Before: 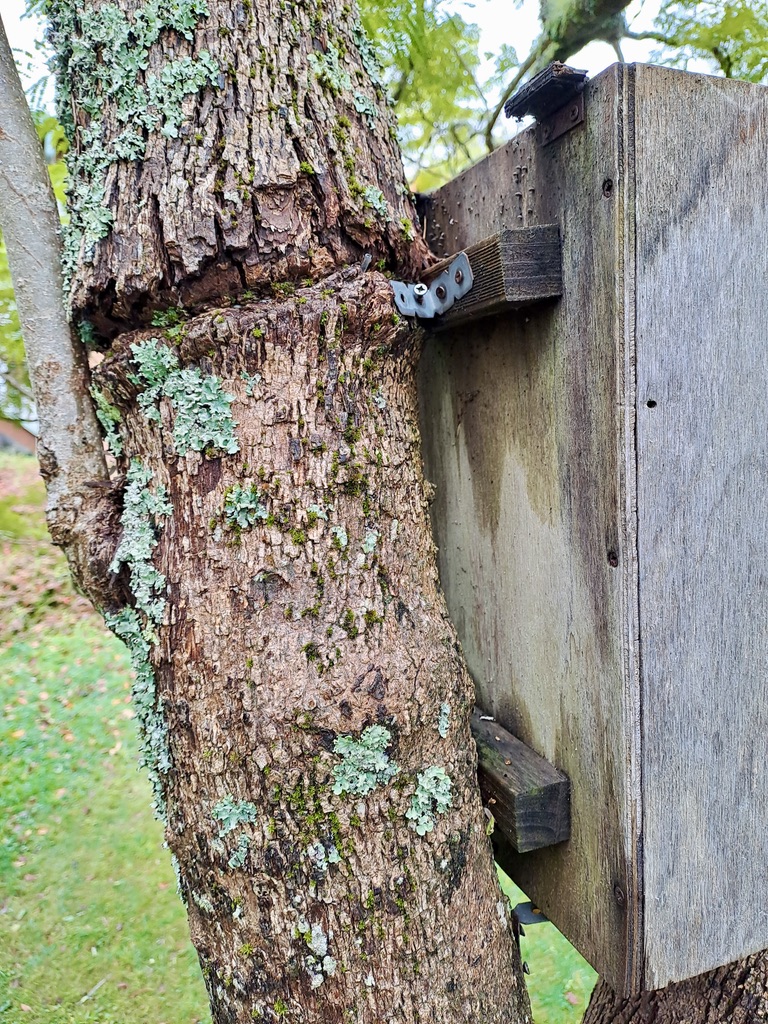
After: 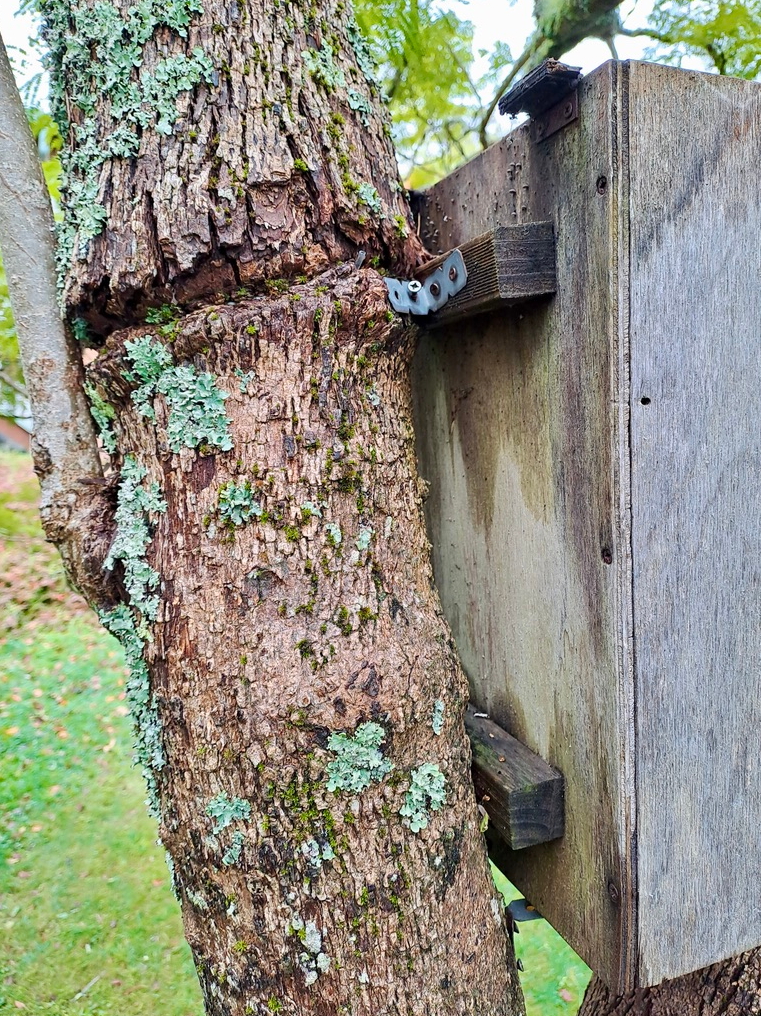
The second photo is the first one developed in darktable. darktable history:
crop and rotate: left 0.823%, top 0.352%, bottom 0.365%
